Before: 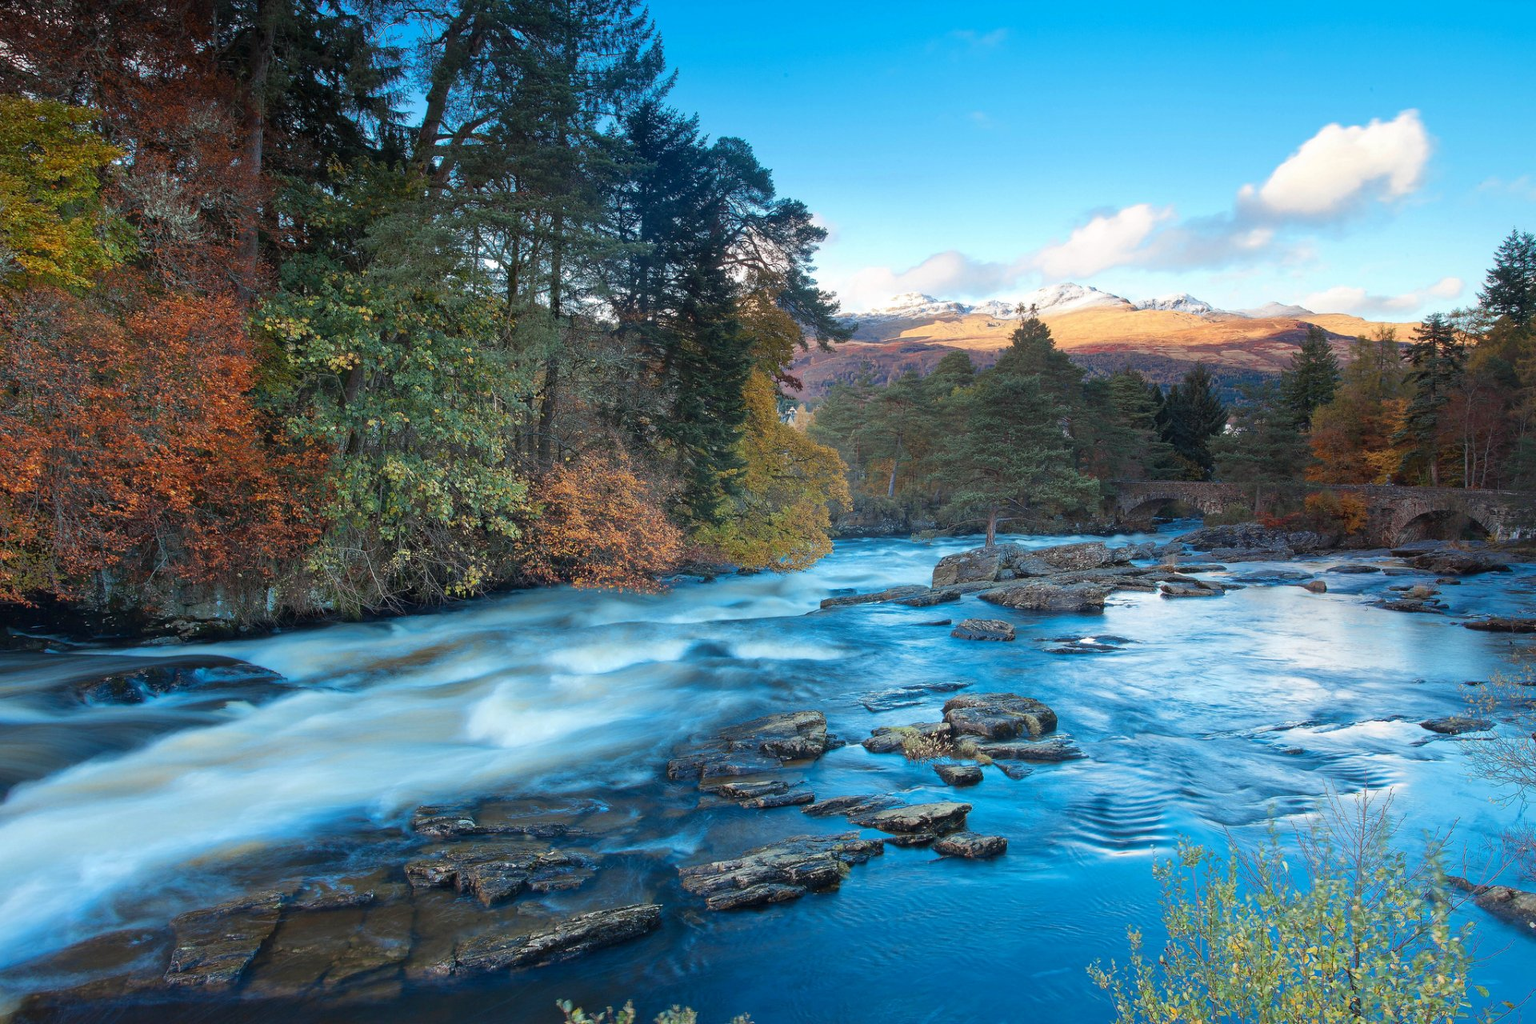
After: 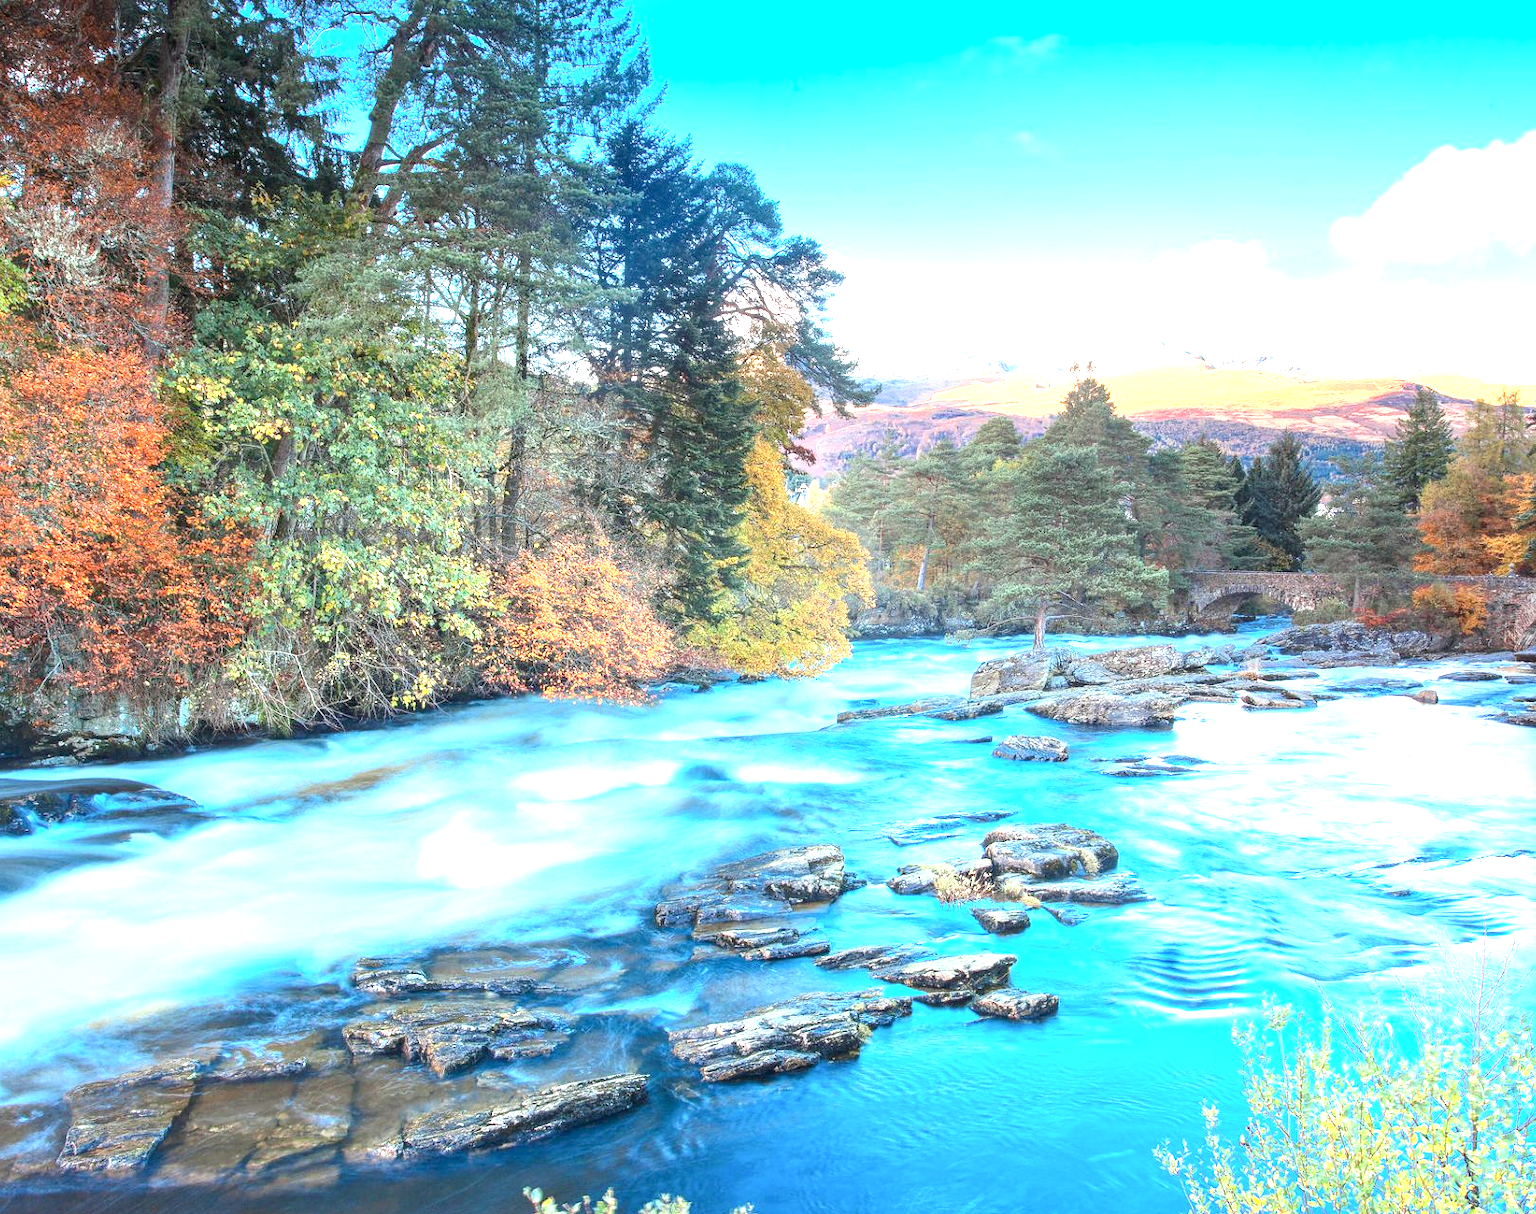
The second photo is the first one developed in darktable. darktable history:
local contrast: on, module defaults
crop: left 7.598%, right 7.873%
exposure: exposure 2.04 EV, compensate highlight preservation false
contrast brightness saturation: contrast 0.15, brightness 0.05
color balance rgb: contrast -10%
